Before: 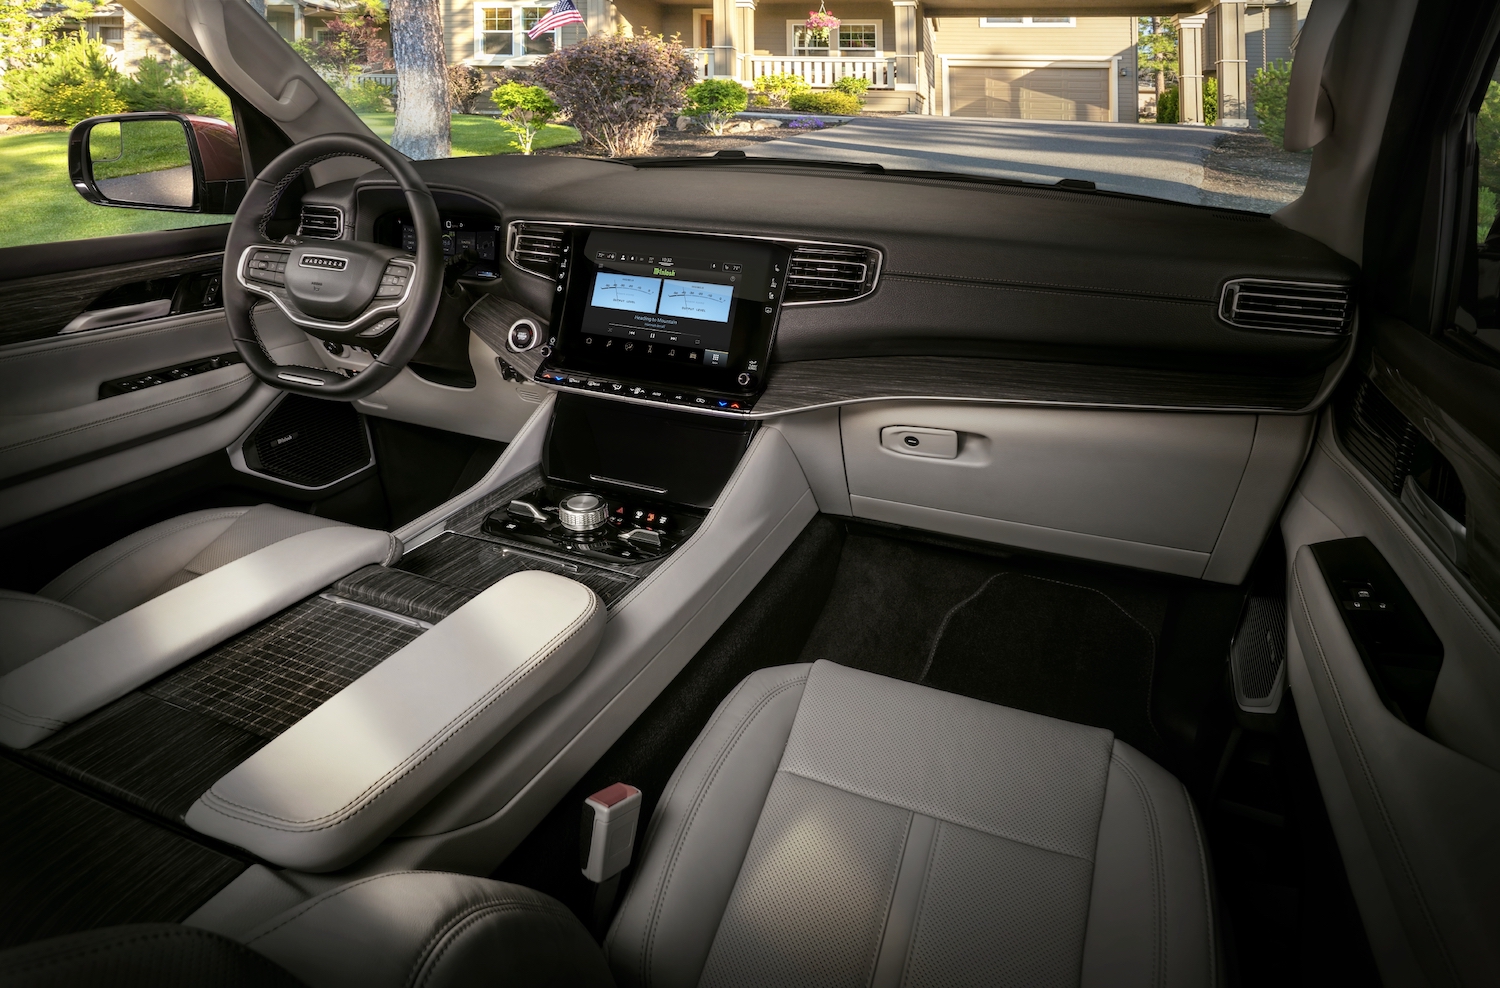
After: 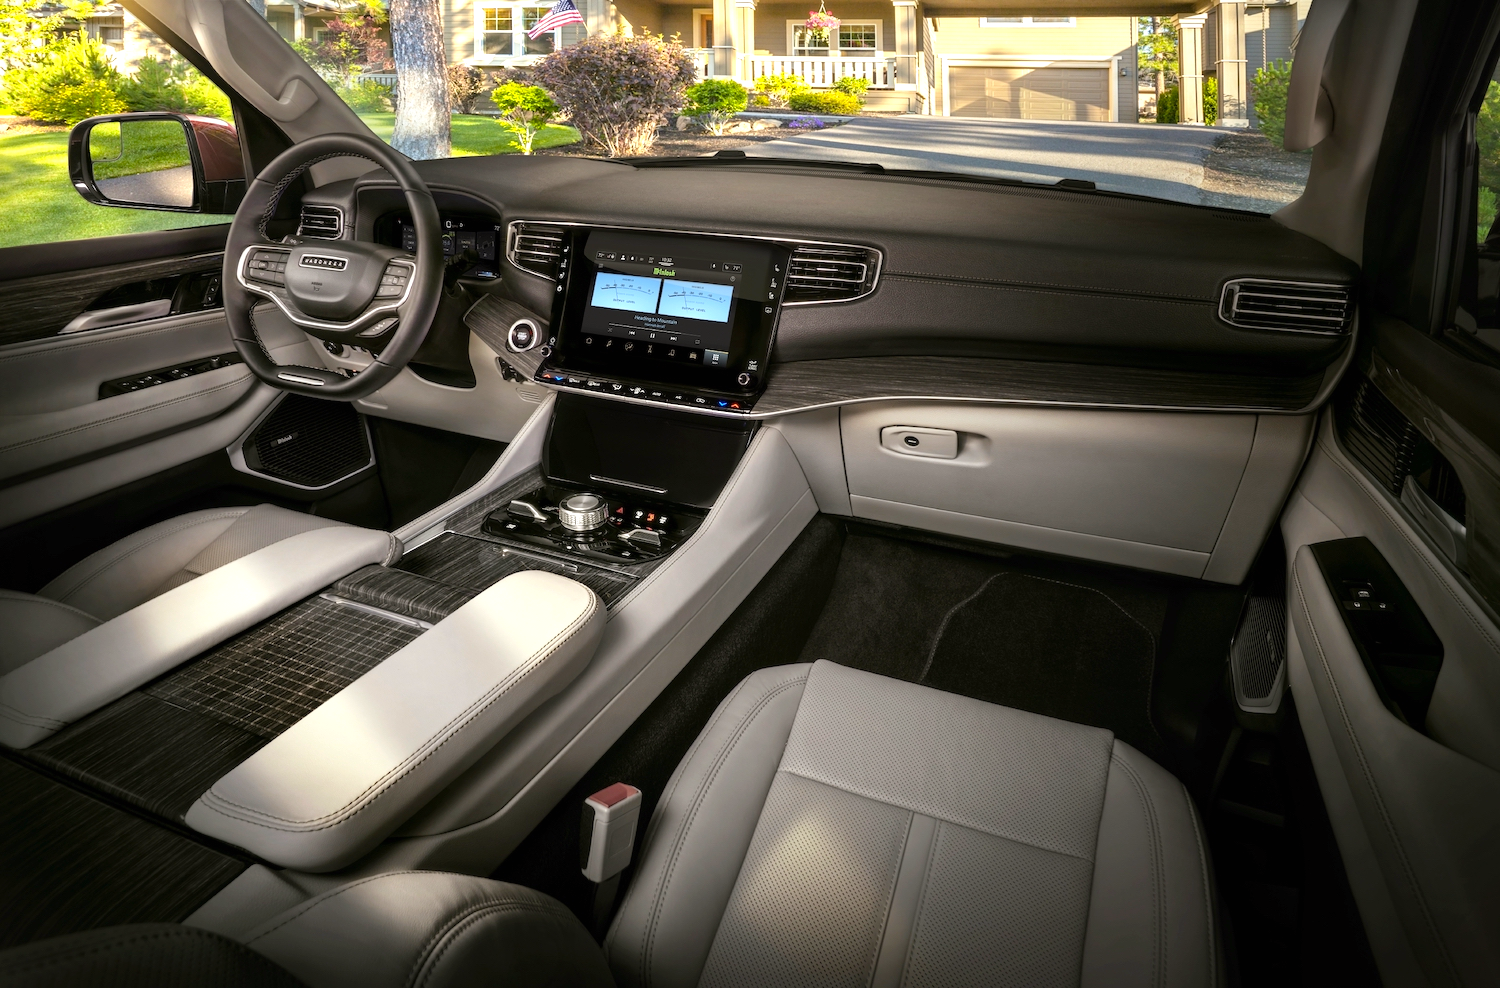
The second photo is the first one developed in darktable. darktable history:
exposure: black level correction 0, exposure 0.5 EV, compensate highlight preservation false
color balance rgb: power › chroma 0.247%, power › hue 61.79°, perceptual saturation grading › global saturation 17.881%
